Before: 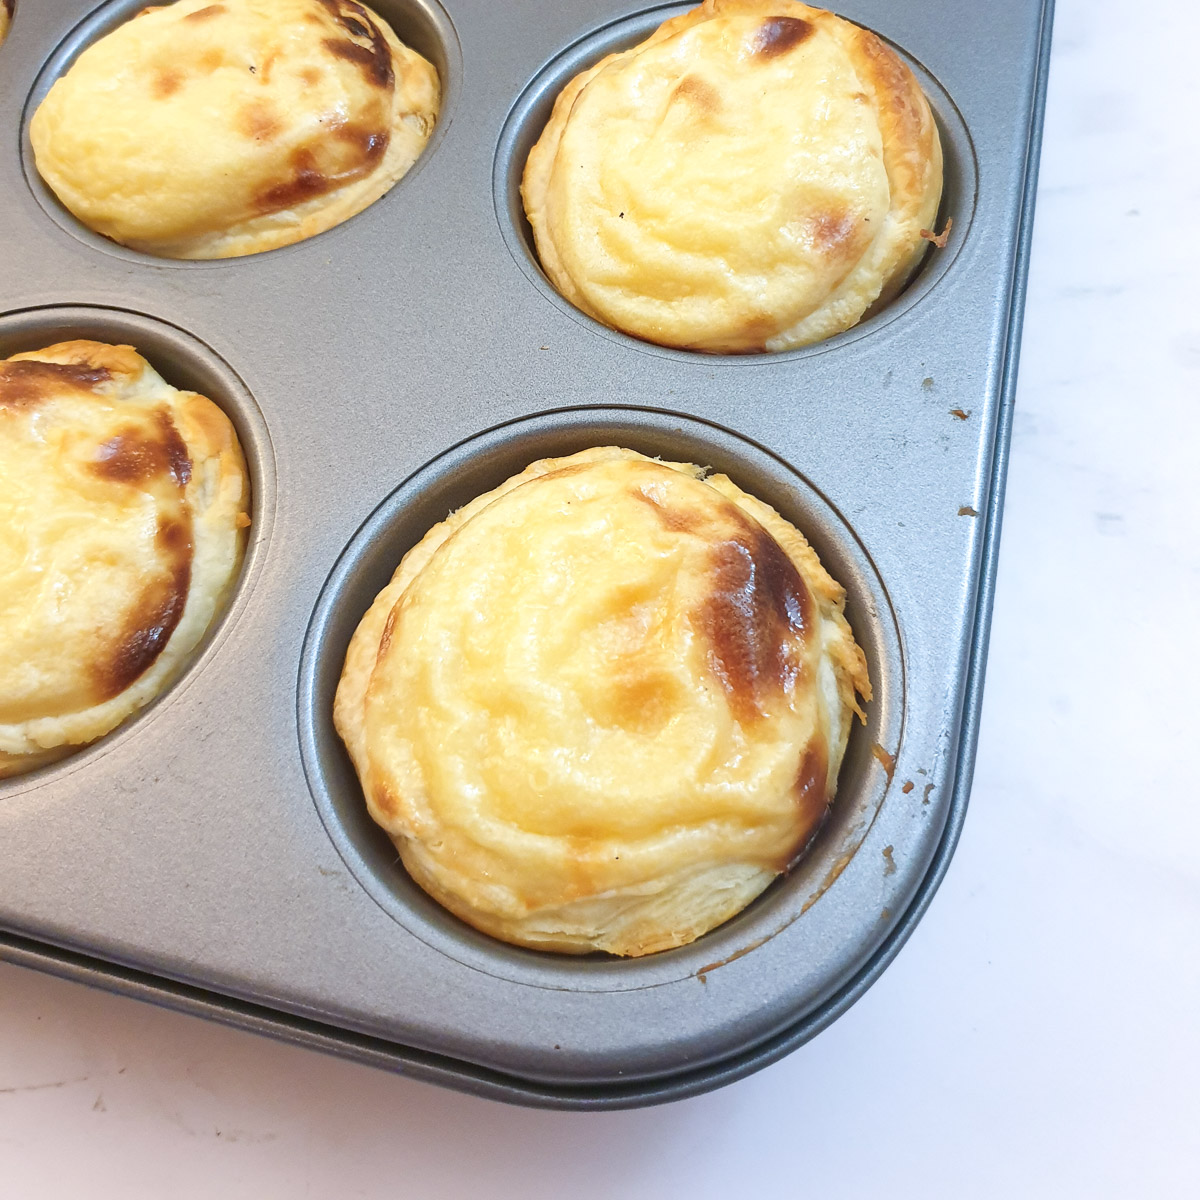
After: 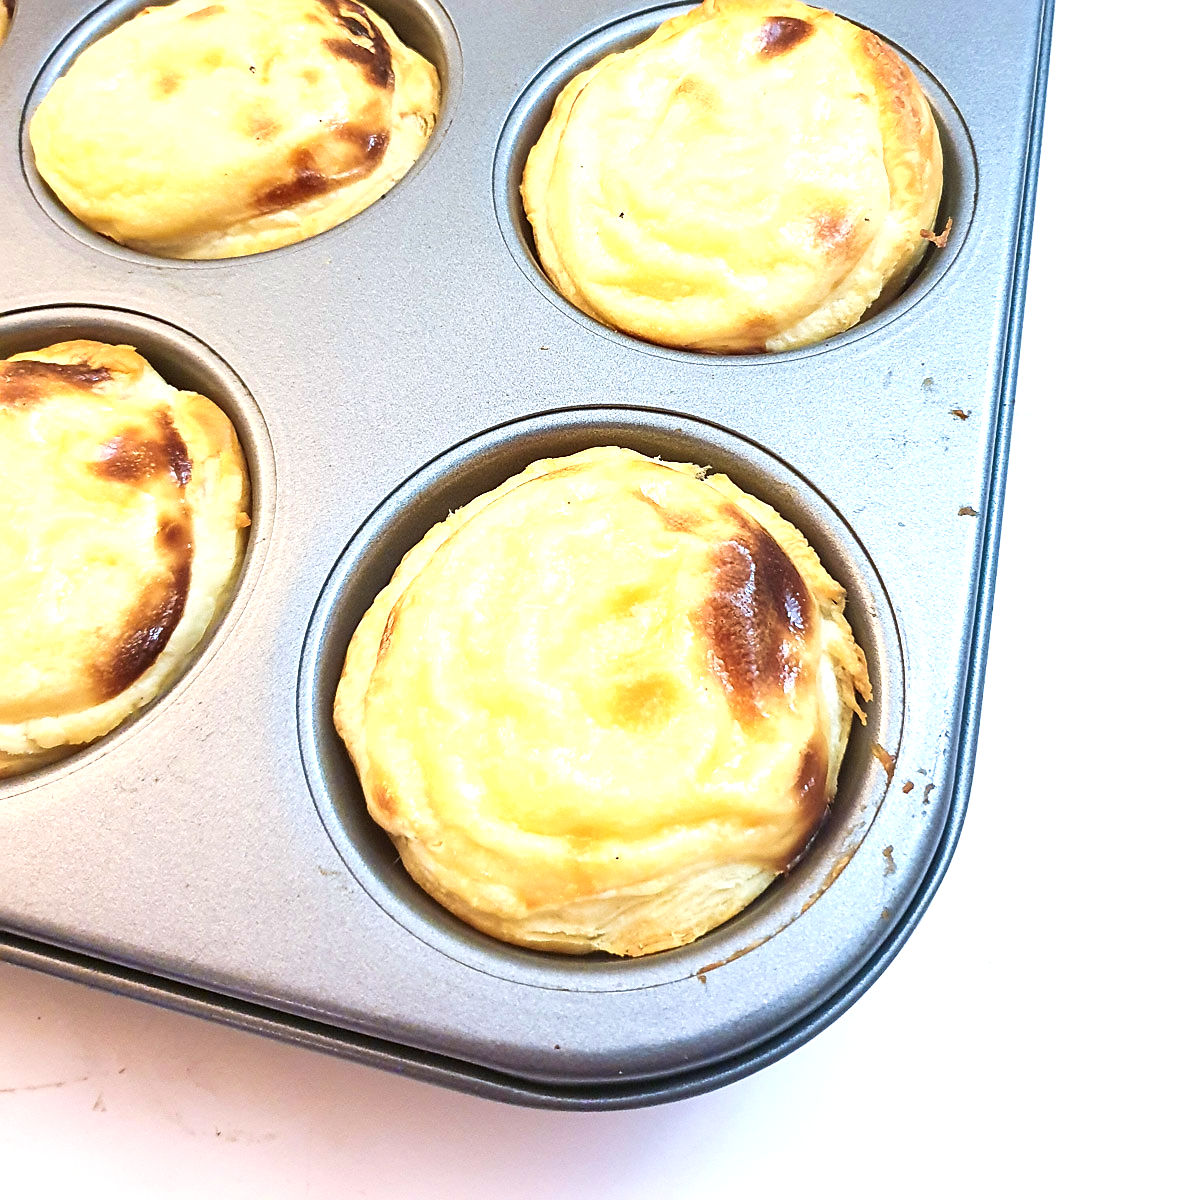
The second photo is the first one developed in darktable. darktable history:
velvia: on, module defaults
shadows and highlights: shadows 37.06, highlights -27.53, soften with gaussian
tone equalizer: -8 EV -0.771 EV, -7 EV -0.727 EV, -6 EV -0.596 EV, -5 EV -0.365 EV, -3 EV 0.401 EV, -2 EV 0.6 EV, -1 EV 0.698 EV, +0 EV 0.733 EV
sharpen: on, module defaults
contrast brightness saturation: contrast 0.148, brightness 0.05
